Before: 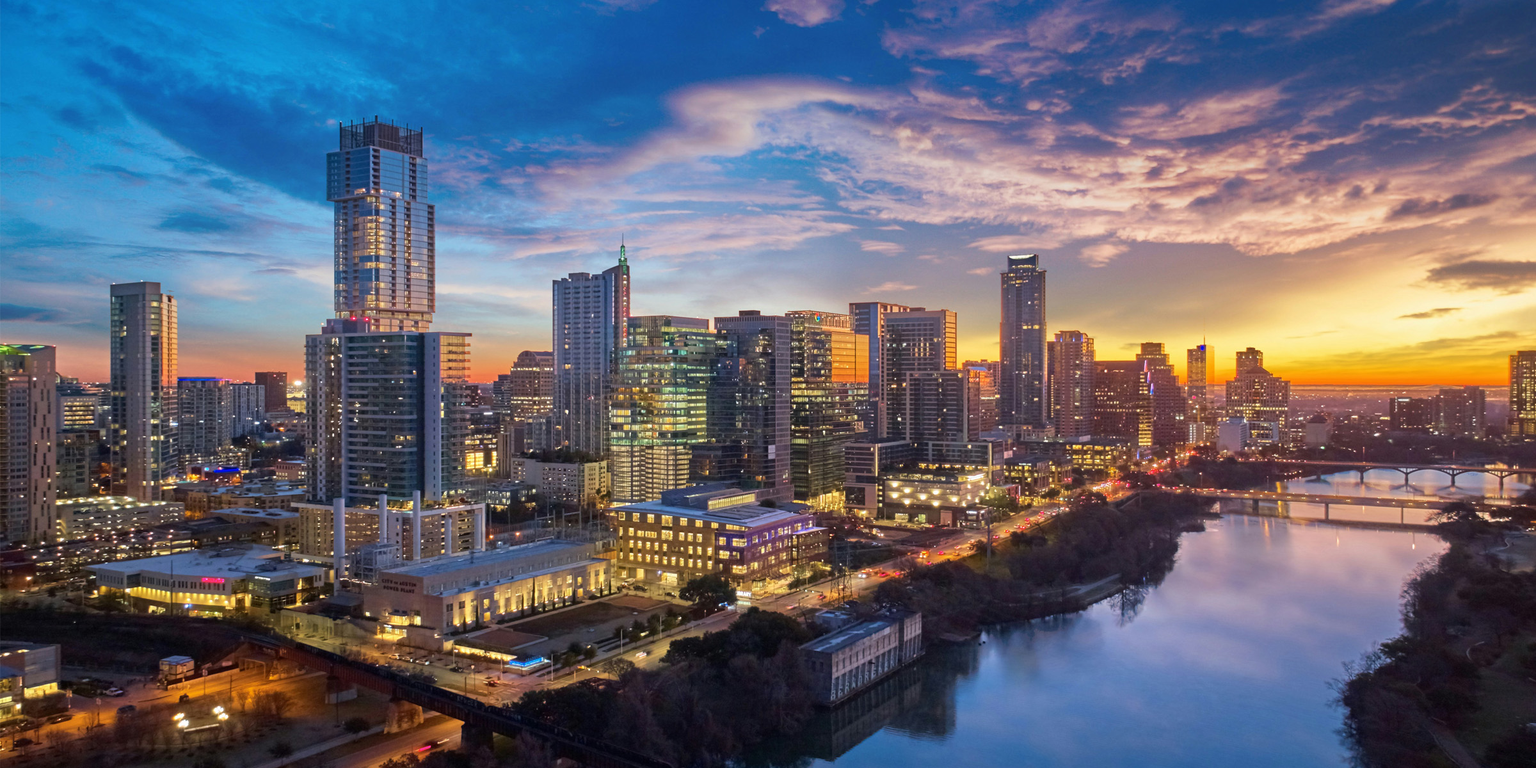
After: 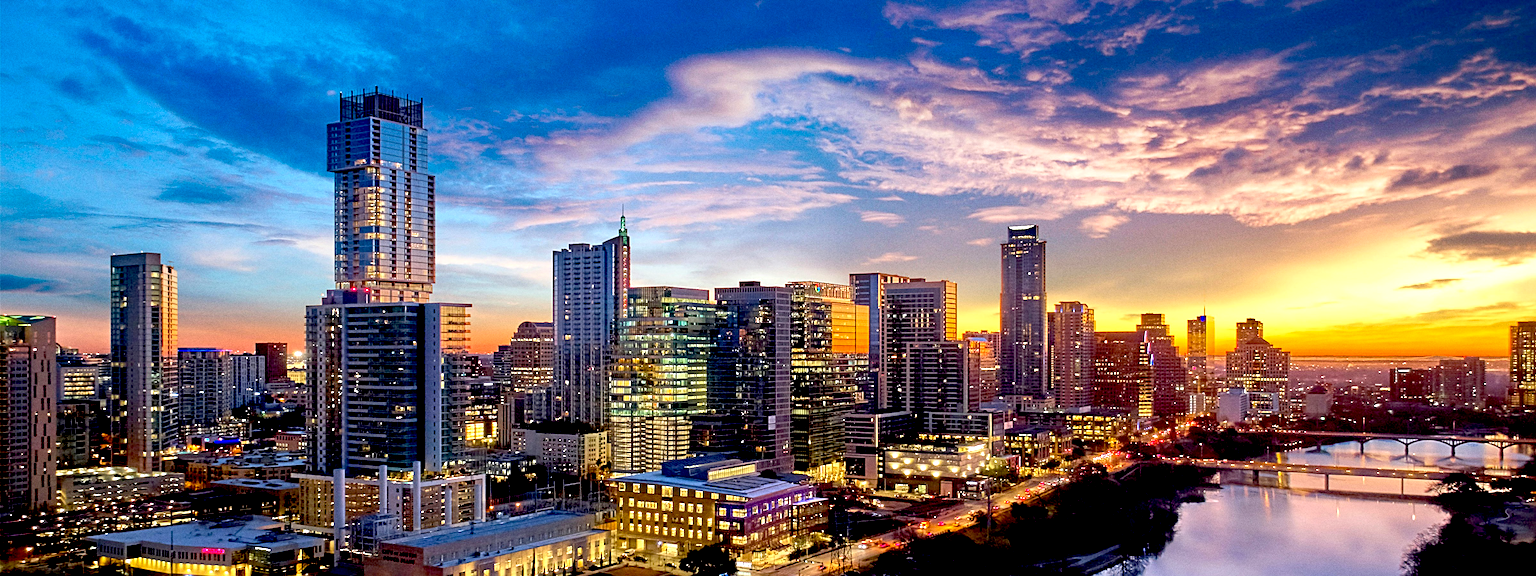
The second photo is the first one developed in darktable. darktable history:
grain: coarseness 0.09 ISO
sharpen: on, module defaults
crop: top 3.857%, bottom 21.132%
exposure: black level correction 0.04, exposure 0.5 EV, compensate highlight preservation false
